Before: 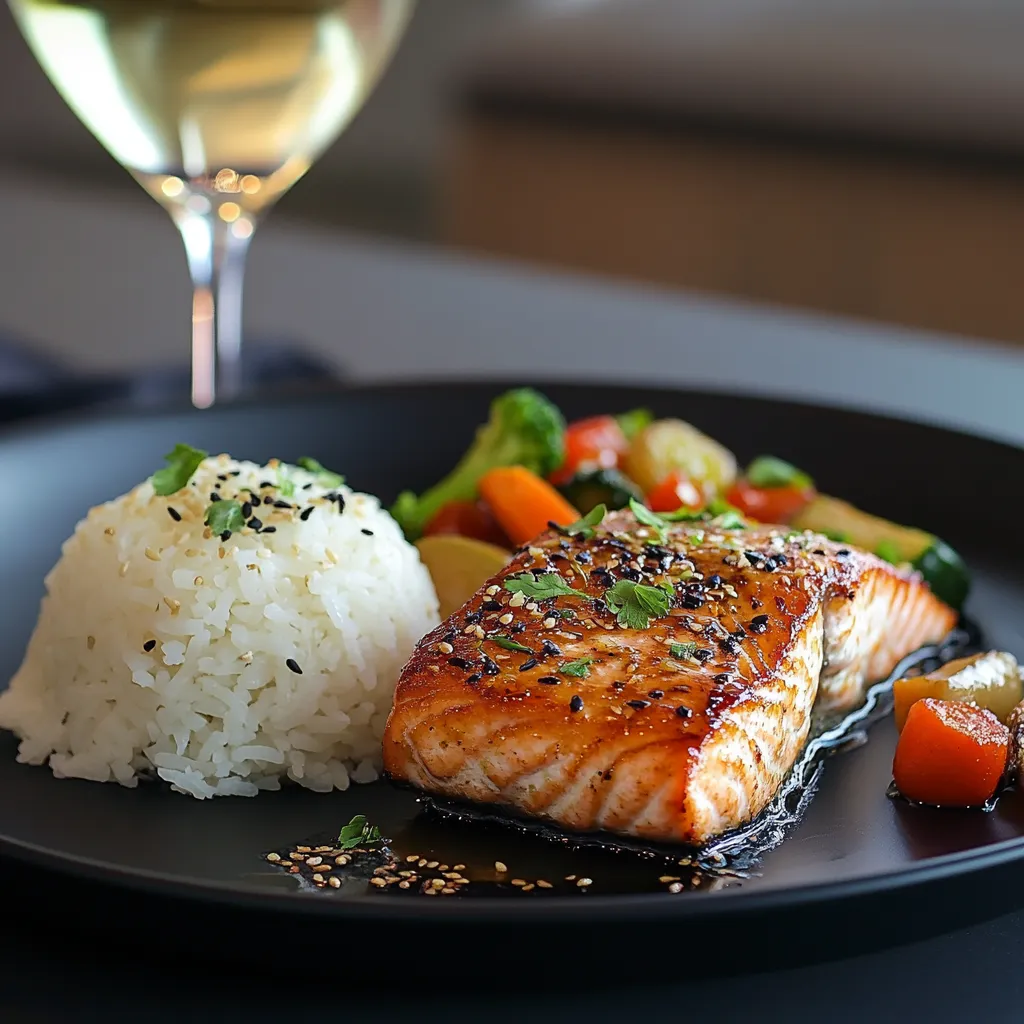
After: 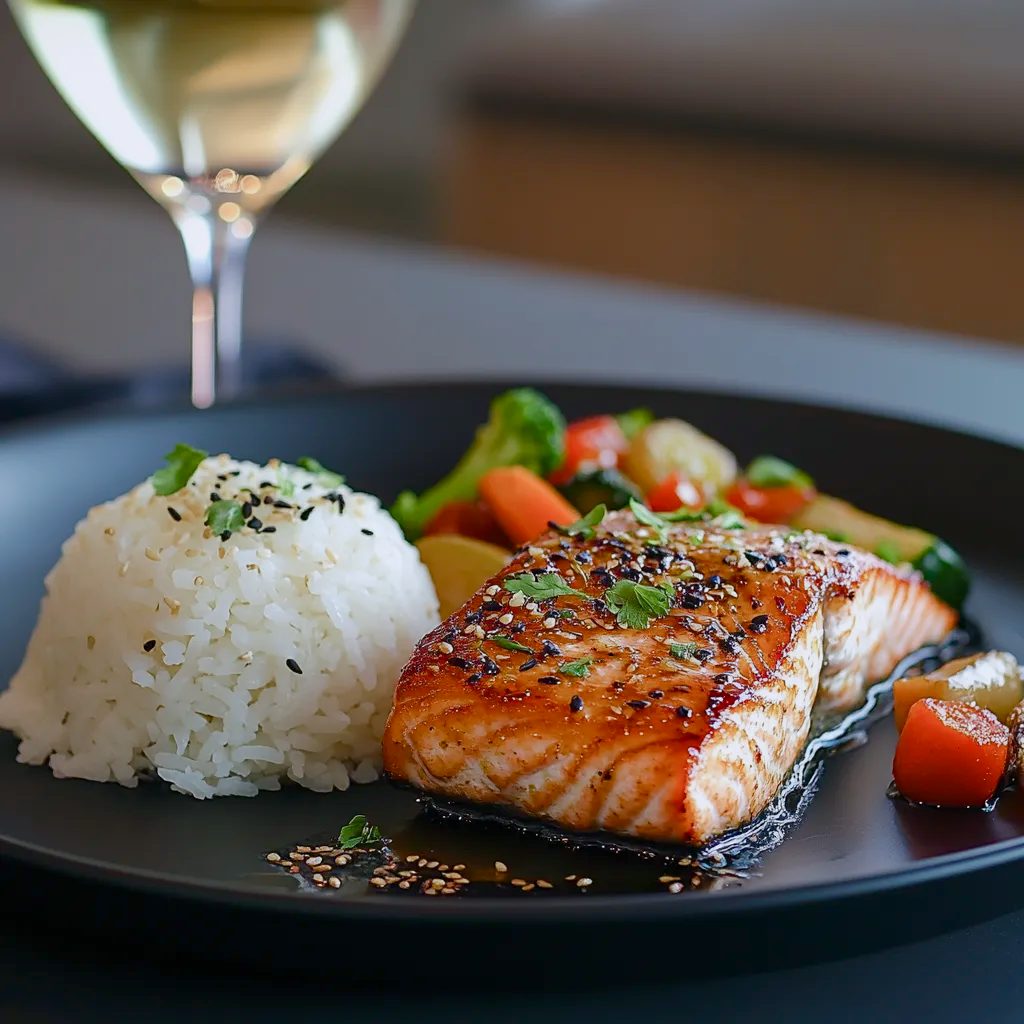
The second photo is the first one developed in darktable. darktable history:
color balance rgb: shadows lift › chroma 1%, shadows lift › hue 113°, highlights gain › chroma 0.2%, highlights gain › hue 333°, perceptual saturation grading › global saturation 20%, perceptual saturation grading › highlights -50%, perceptual saturation grading › shadows 25%, contrast -10%
color correction: highlights a* -0.137, highlights b* -5.91, shadows a* -0.137, shadows b* -0.137
